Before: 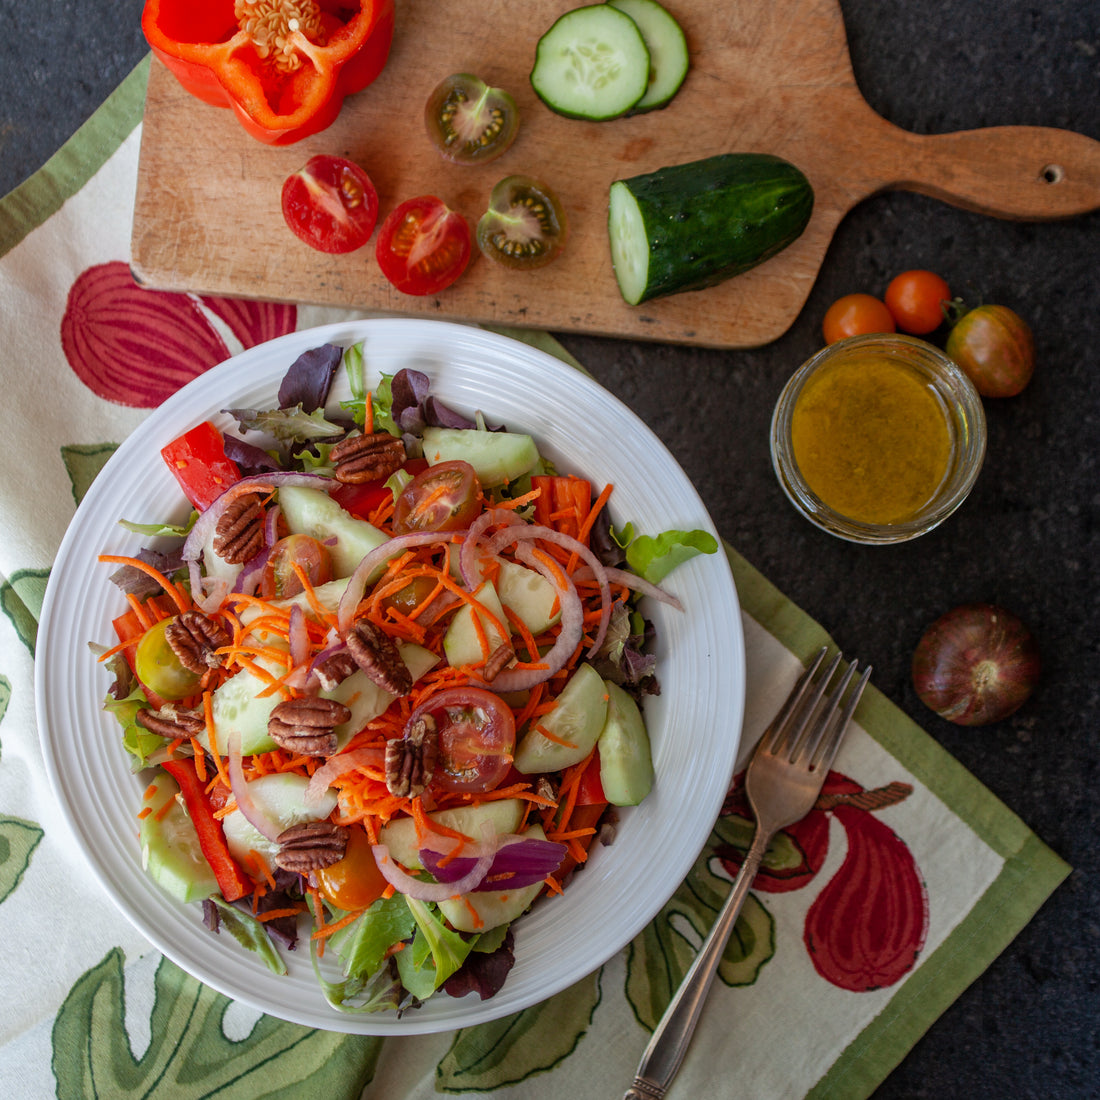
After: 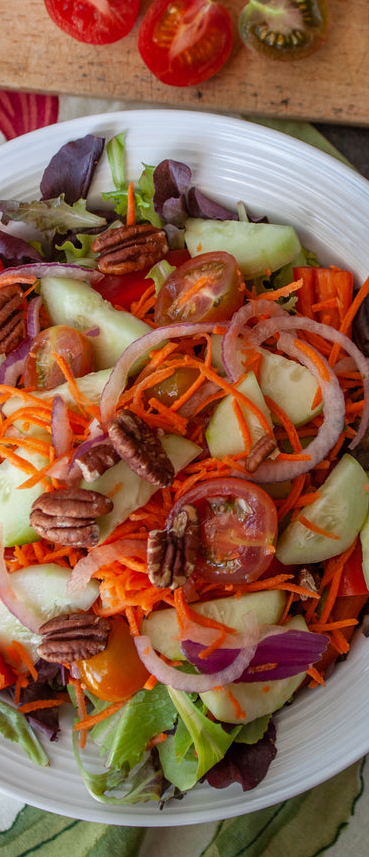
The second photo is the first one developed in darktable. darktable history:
crop and rotate: left 21.692%, top 19.044%, right 44.69%, bottom 2.982%
